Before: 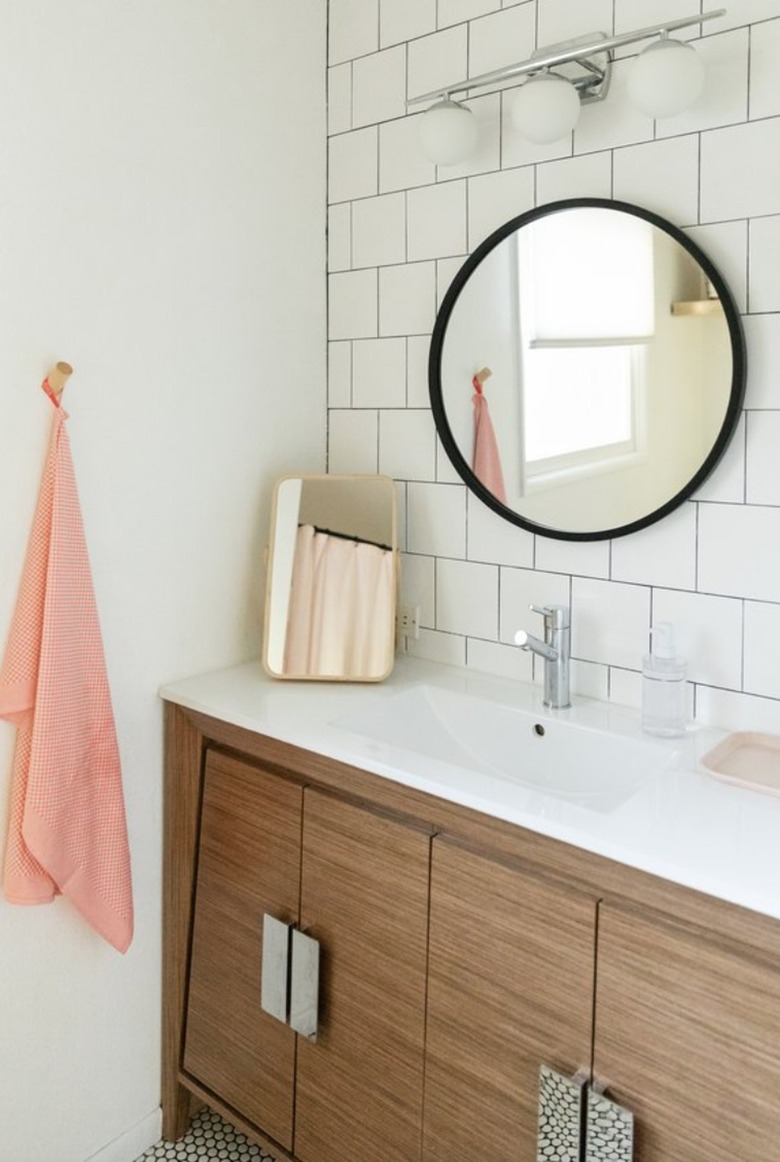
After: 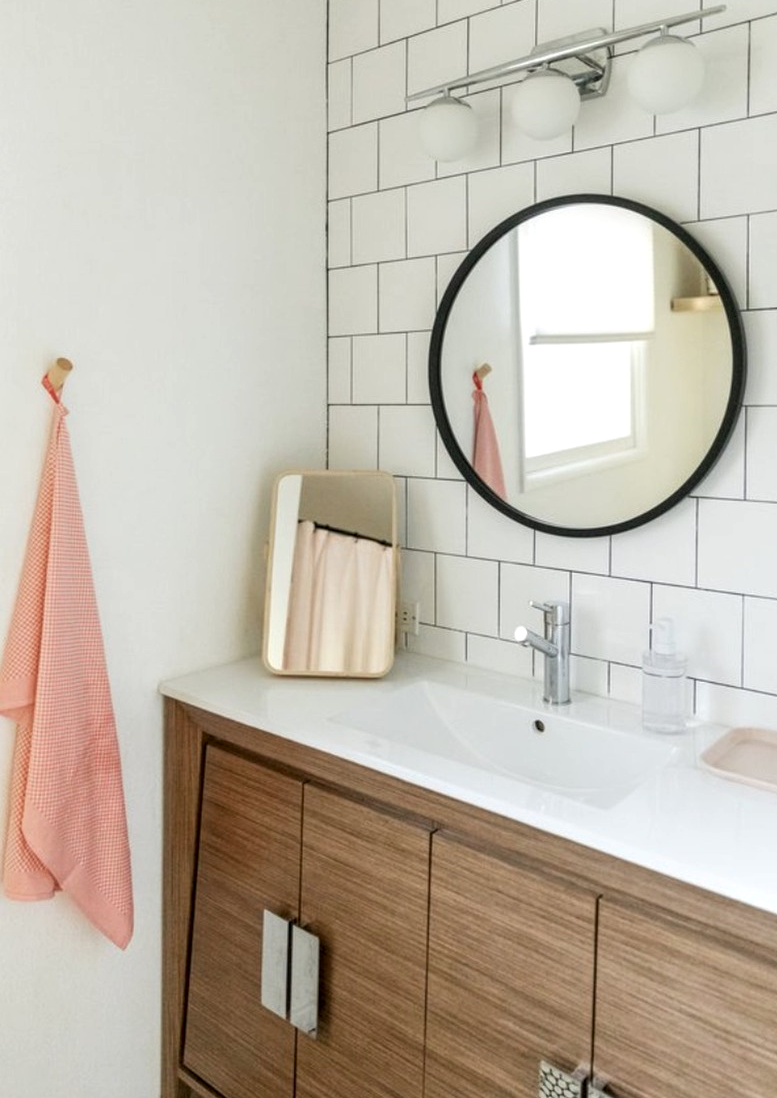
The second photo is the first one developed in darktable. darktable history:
local contrast: detail 130%
crop: top 0.411%, right 0.266%, bottom 5.05%
